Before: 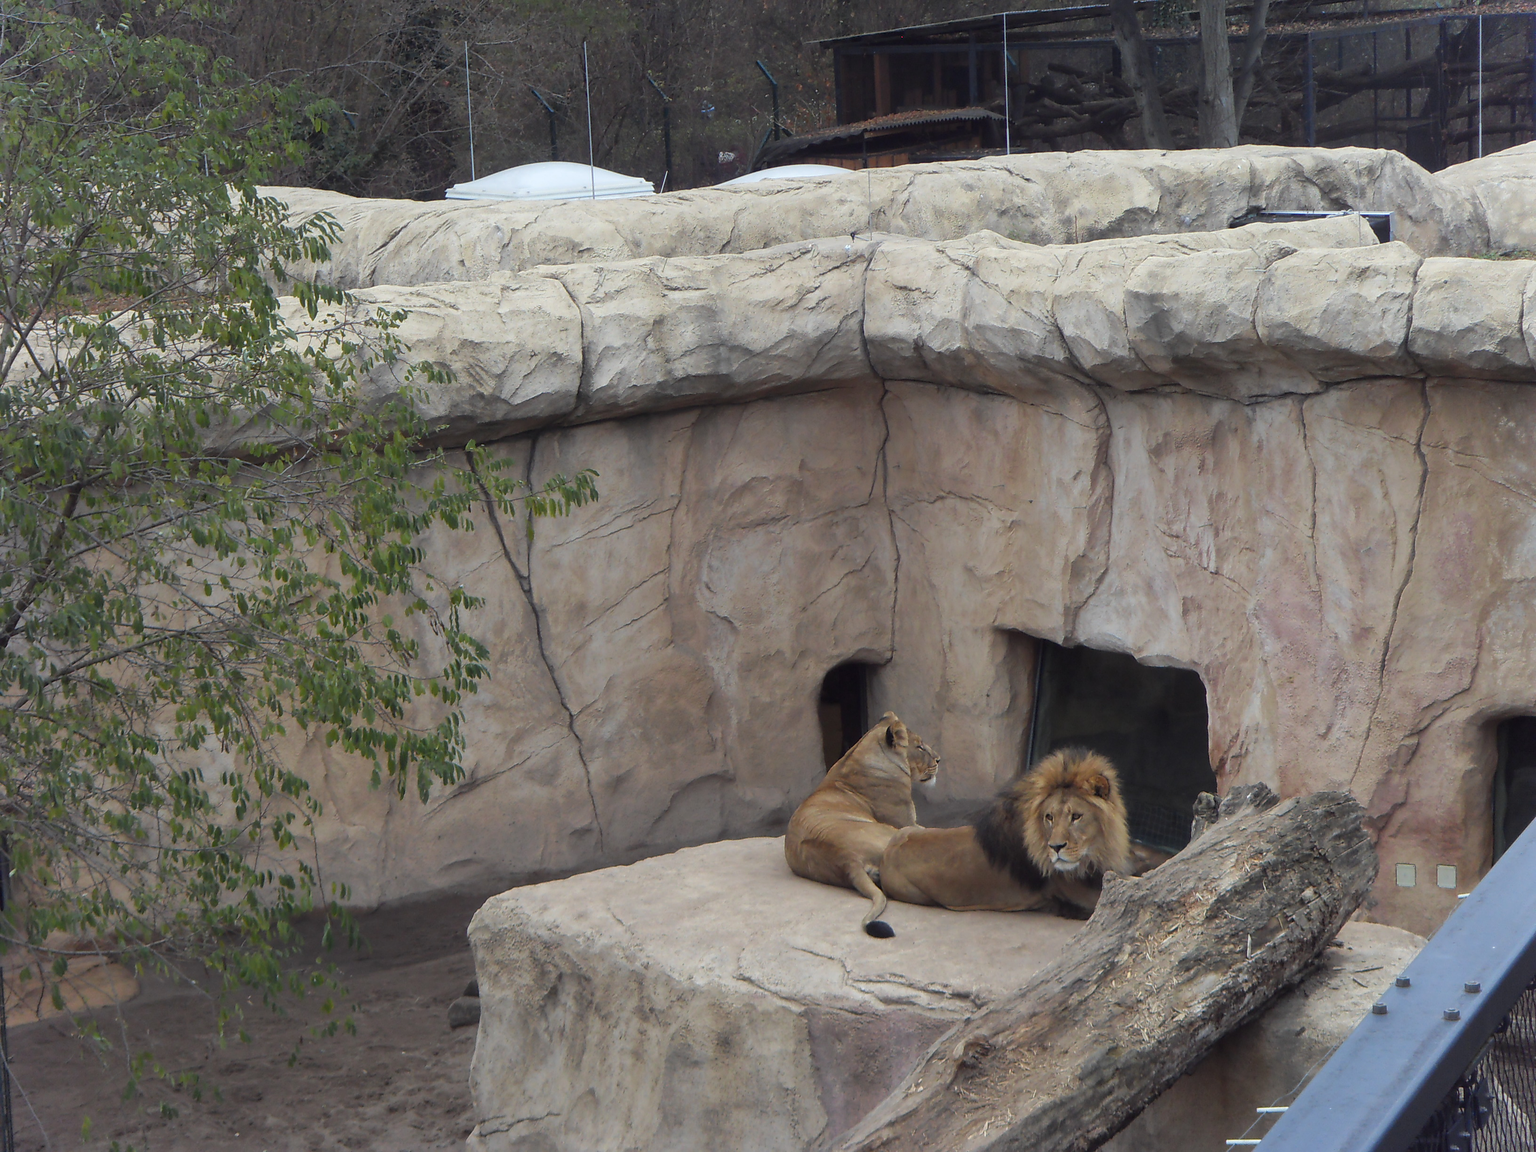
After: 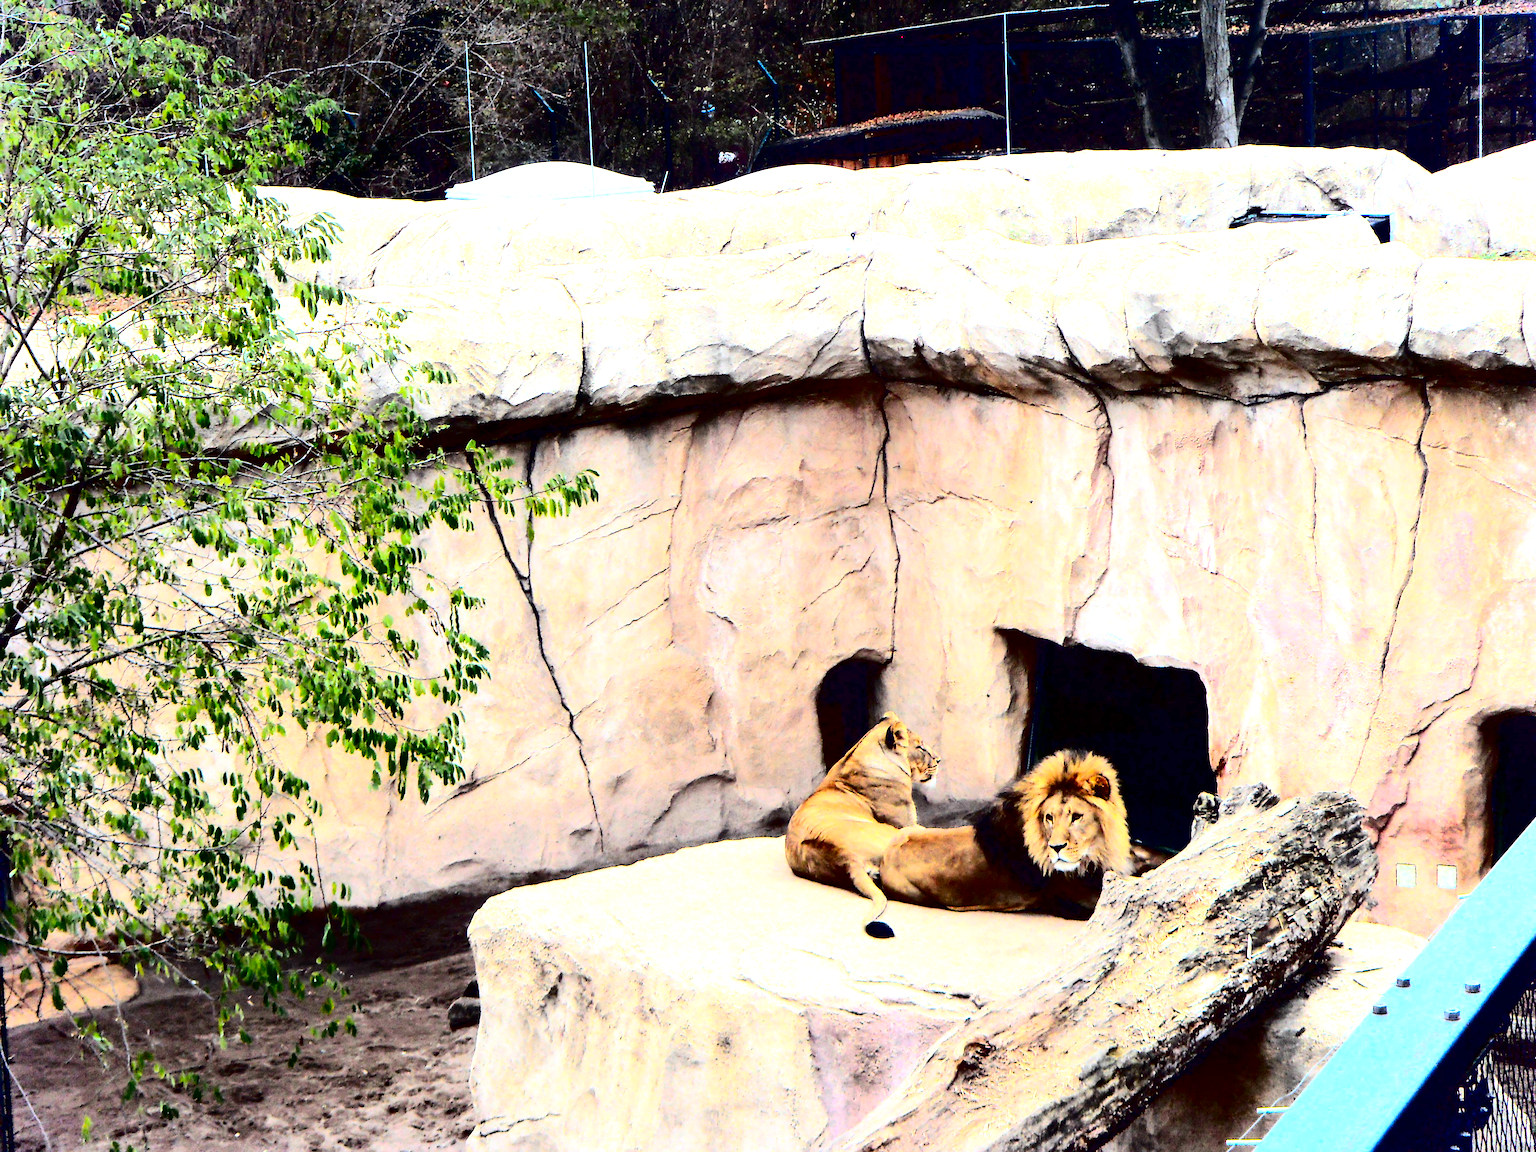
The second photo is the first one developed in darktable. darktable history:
exposure: black level correction 0, exposure 1.744 EV, compensate exposure bias true, compensate highlight preservation false
contrast brightness saturation: contrast 0.765, brightness -0.989, saturation 0.988
